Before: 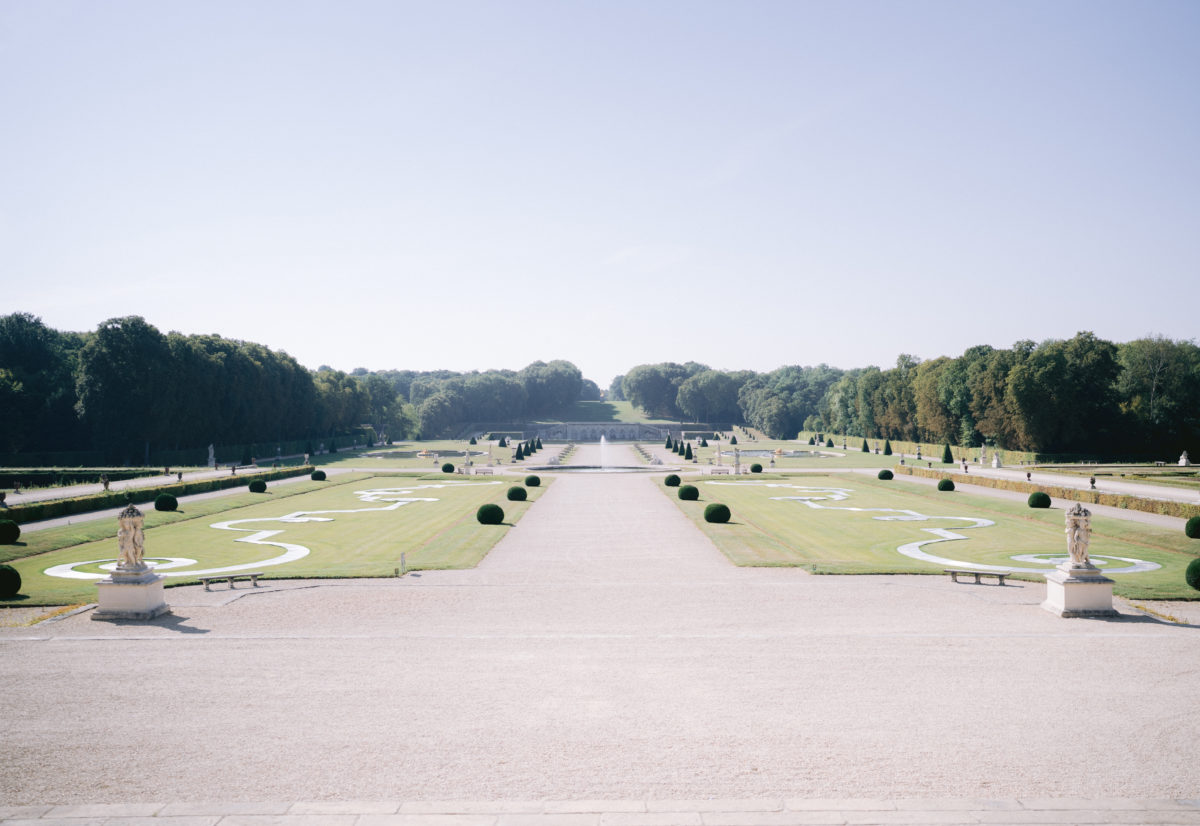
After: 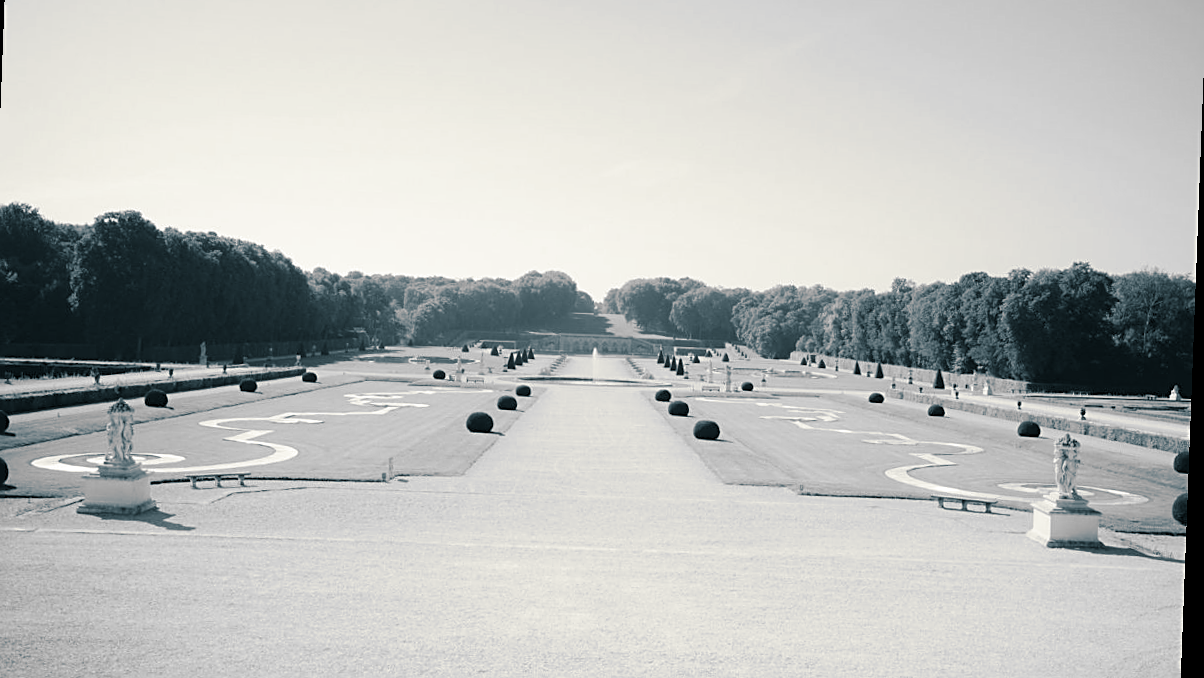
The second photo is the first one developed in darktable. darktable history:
crop and rotate: left 1.814%, top 12.818%, right 0.25%, bottom 9.225%
sharpen: on, module defaults
white balance: red 0.978, blue 0.999
monochrome: on, module defaults
rotate and perspective: rotation 2.17°, automatic cropping off
split-toning: shadows › hue 205.2°, shadows › saturation 0.43, highlights › hue 54°, highlights › saturation 0.54
